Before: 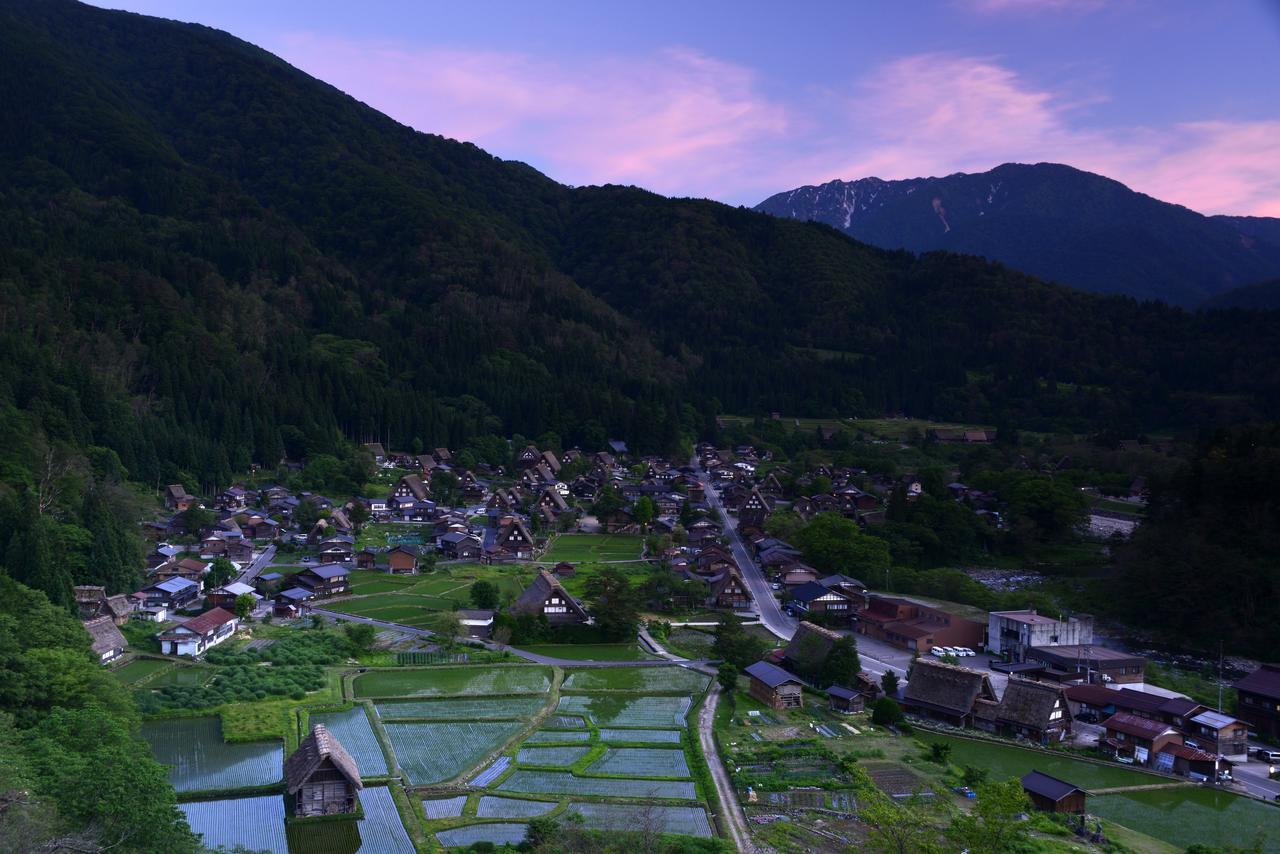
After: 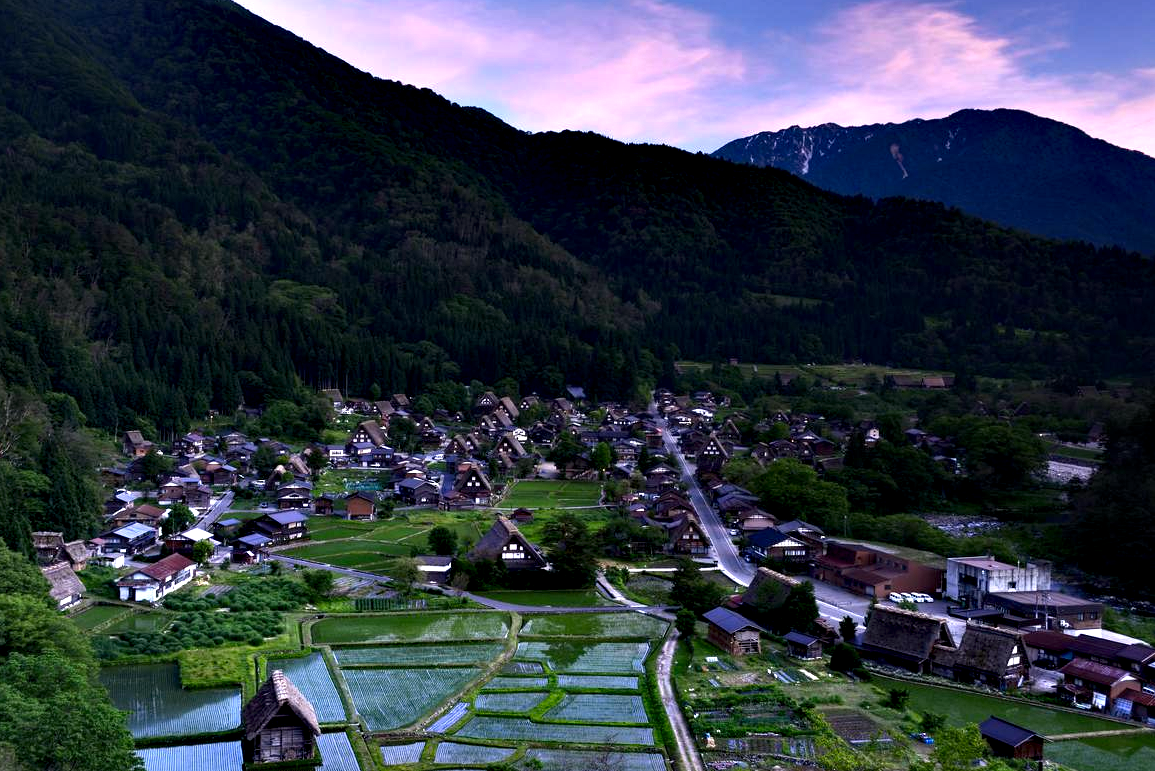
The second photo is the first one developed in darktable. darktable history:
crop: left 3.305%, top 6.436%, right 6.389%, bottom 3.258%
haze removal: compatibility mode true, adaptive false
contrast equalizer: octaves 7, y [[0.627 ×6], [0.563 ×6], [0 ×6], [0 ×6], [0 ×6]]
